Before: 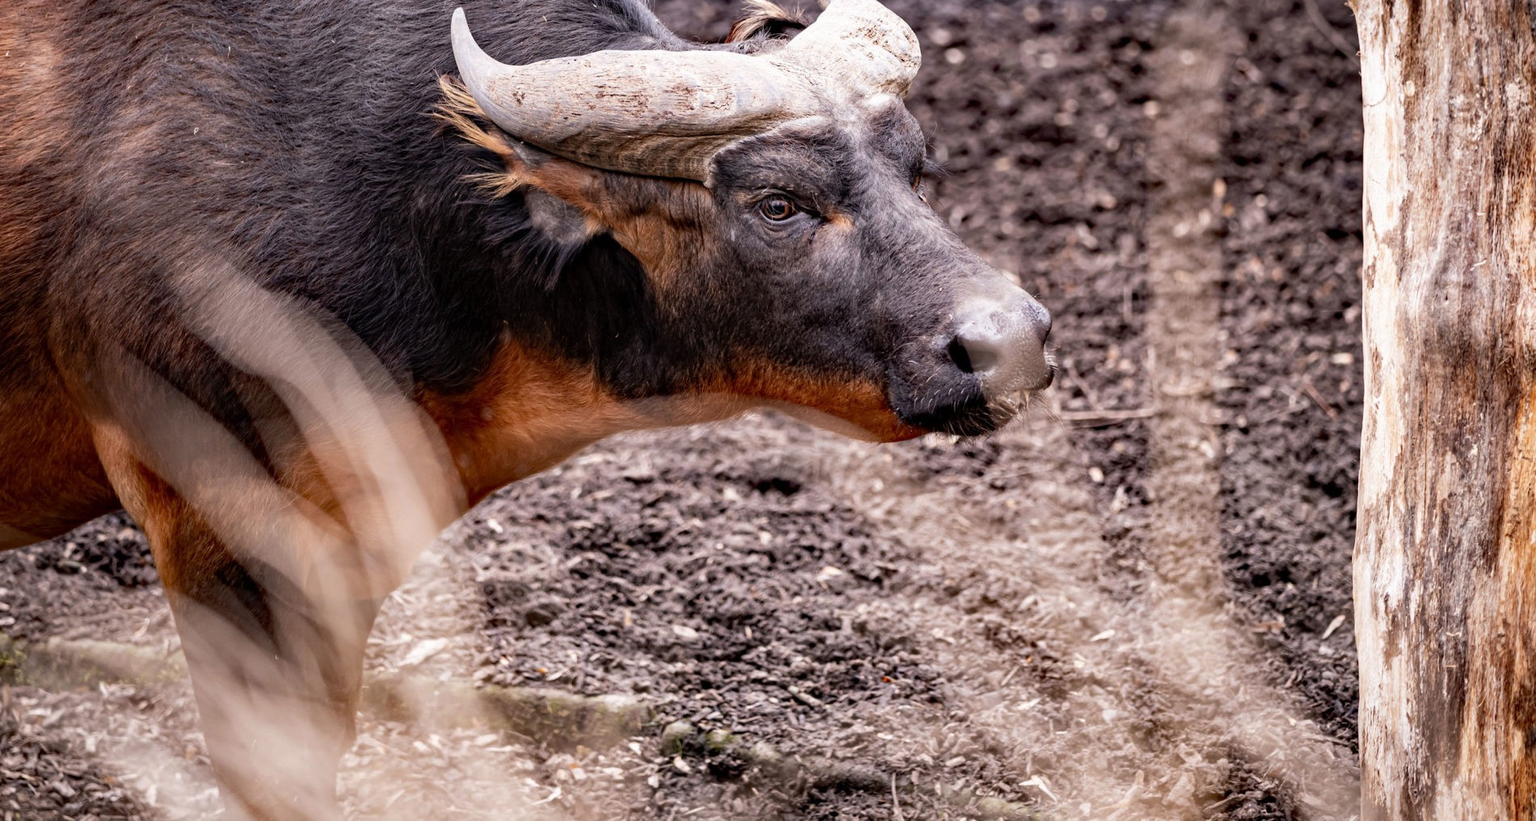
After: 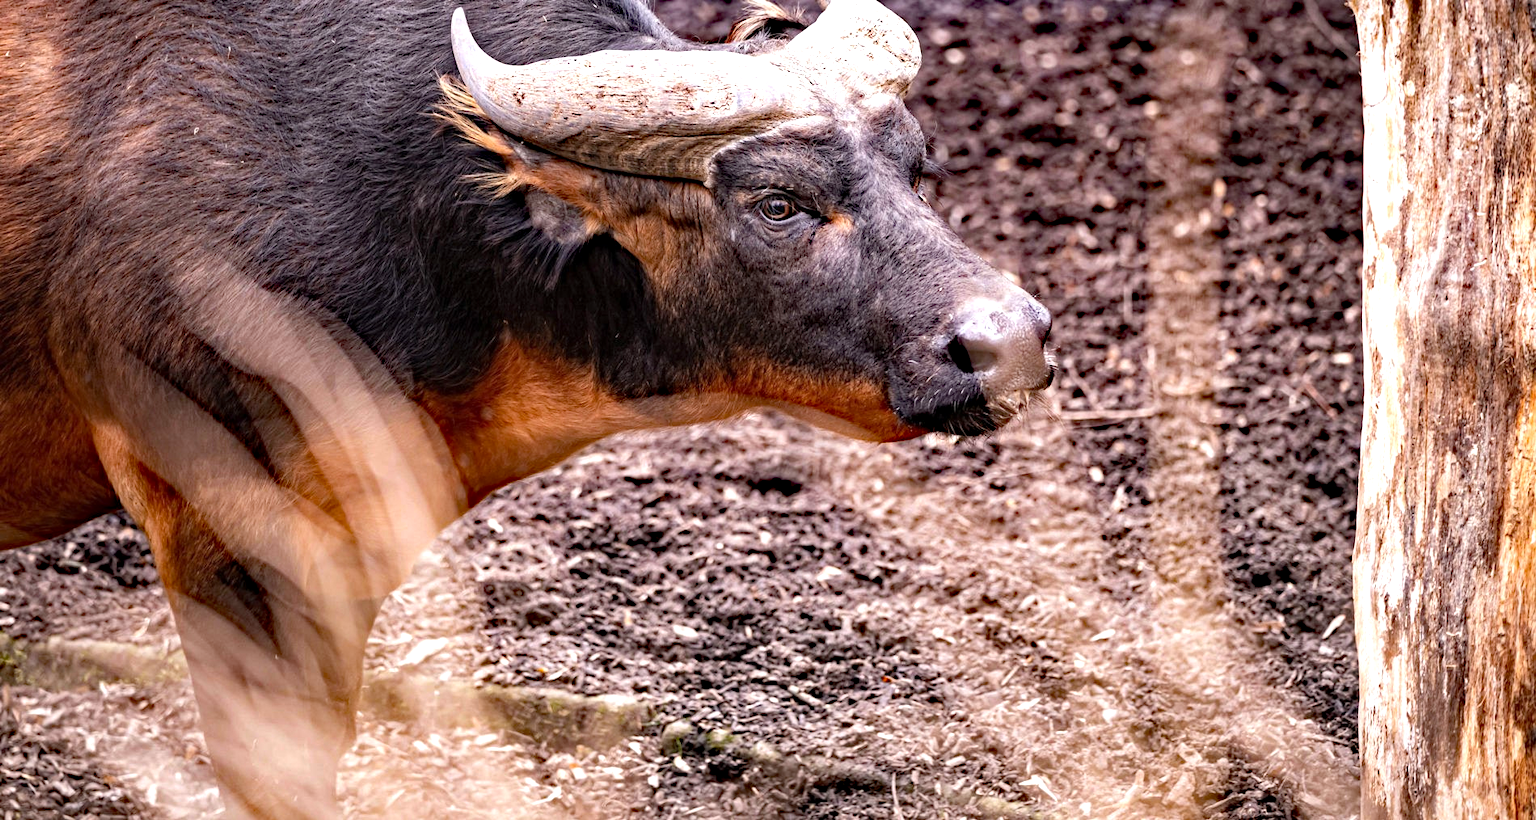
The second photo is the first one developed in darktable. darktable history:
haze removal: strength 0.507, distance 0.428, compatibility mode true, adaptive false
exposure: exposure 0.648 EV, compensate exposure bias true, compensate highlight preservation false
